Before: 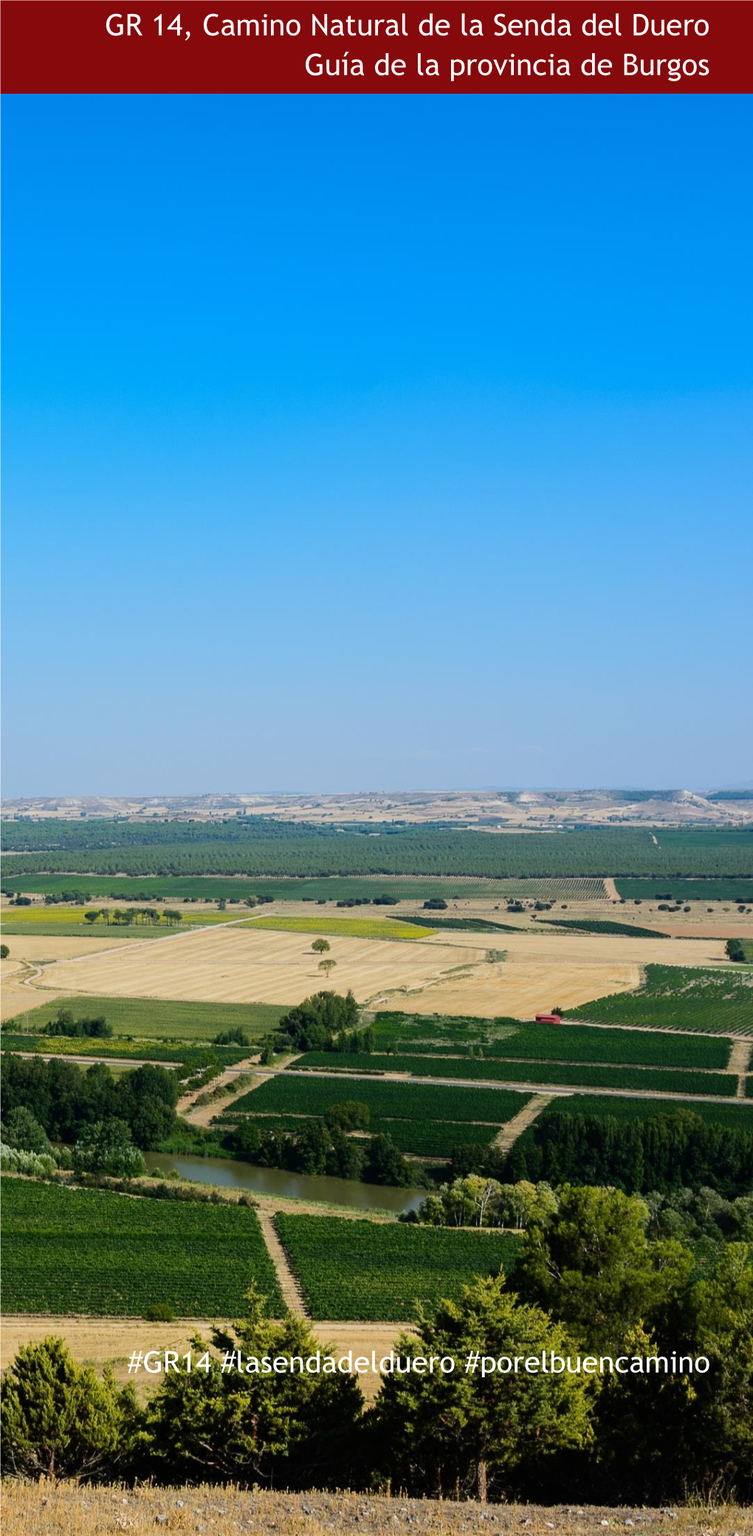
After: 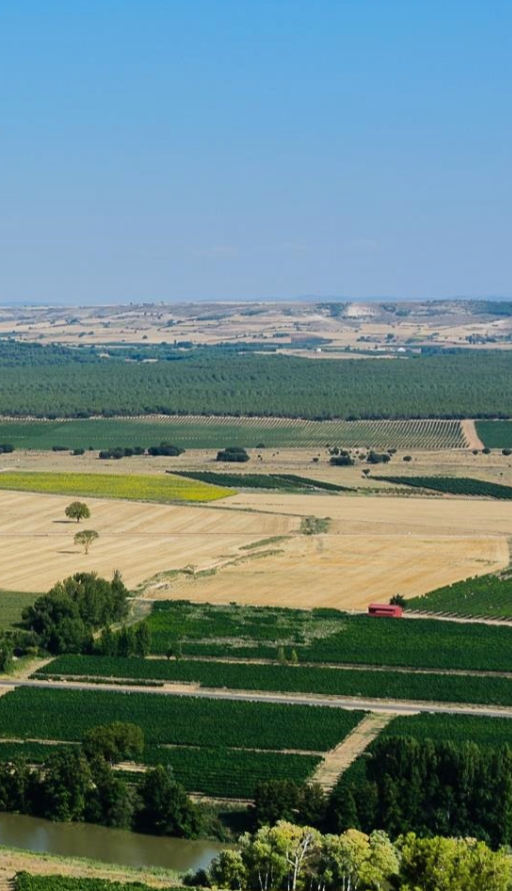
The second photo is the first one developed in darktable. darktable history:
crop: left 35.065%, top 37.042%, right 14.668%, bottom 20.114%
shadows and highlights: shadows color adjustment 97.68%, soften with gaussian
